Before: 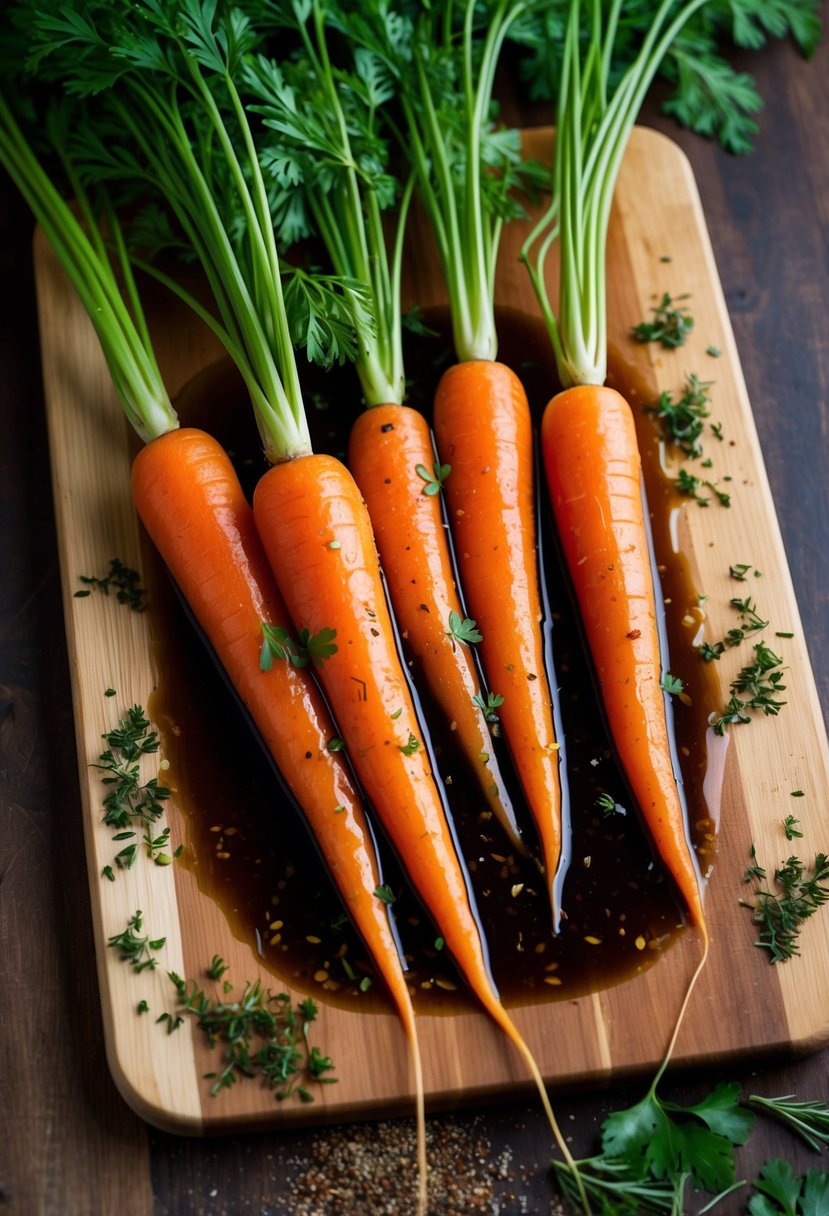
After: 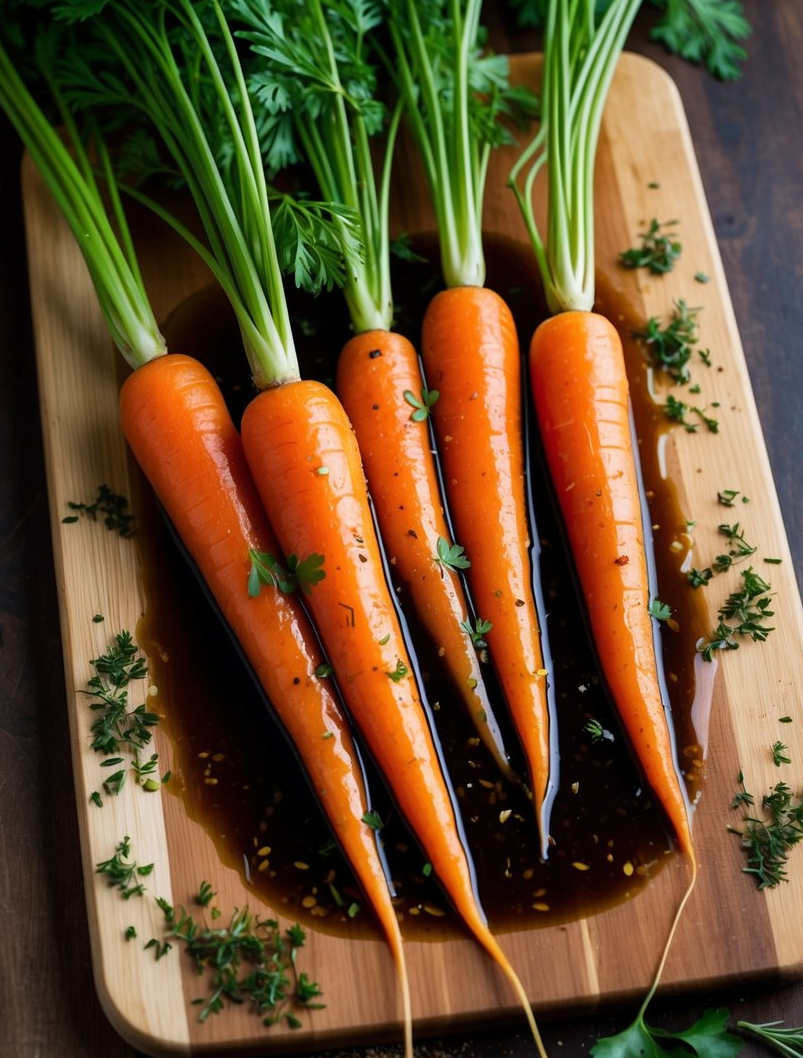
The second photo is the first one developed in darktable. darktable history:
crop: left 1.481%, top 6.133%, right 1.558%, bottom 6.824%
